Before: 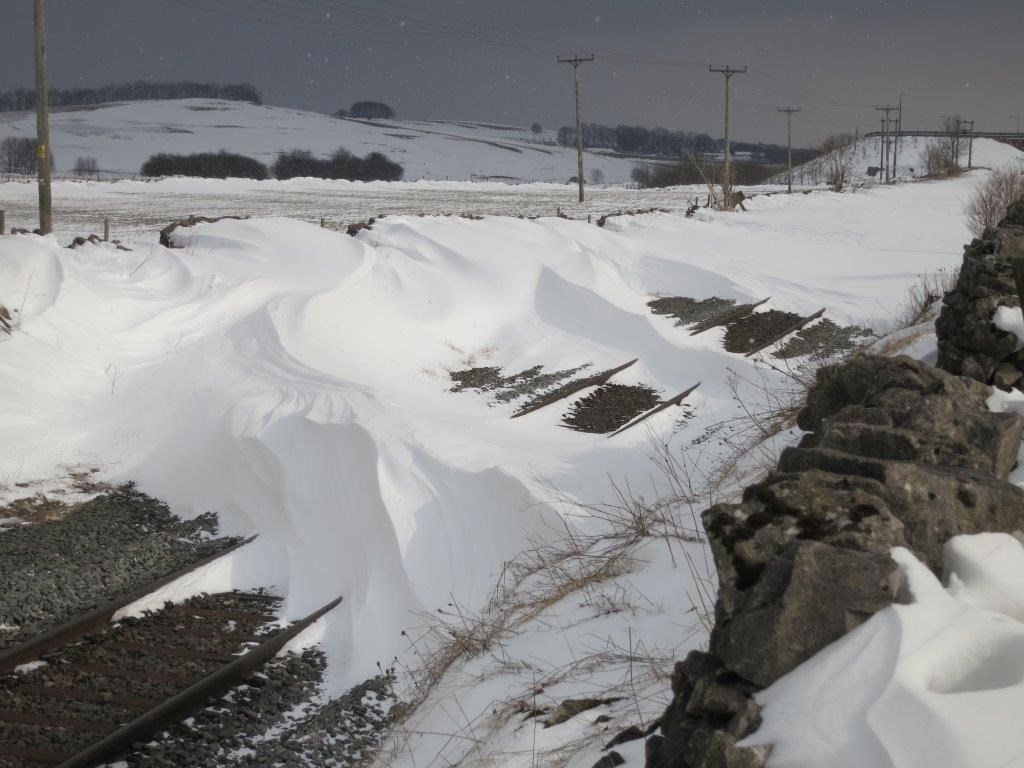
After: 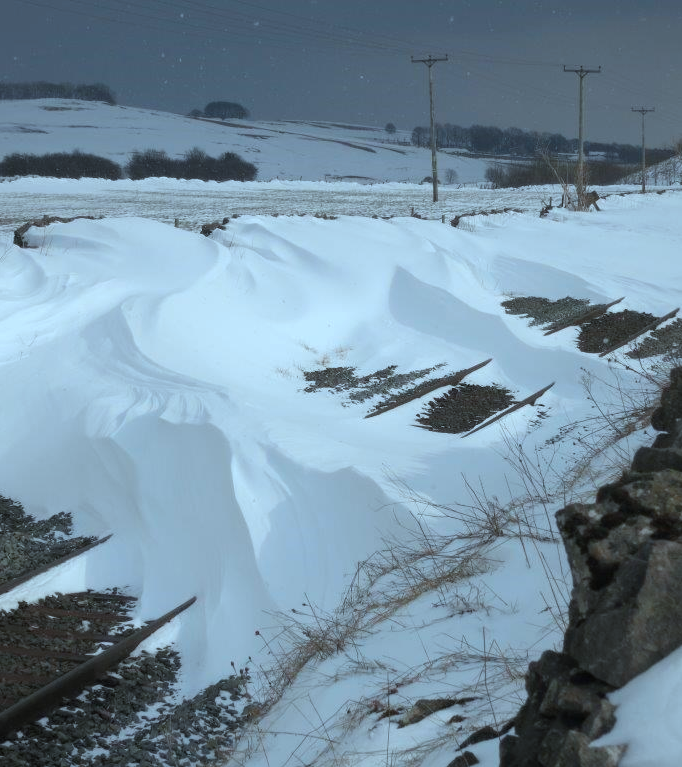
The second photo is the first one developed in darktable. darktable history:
color correction: highlights a* -10.59, highlights b* -19.47
crop and rotate: left 14.299%, right 19.082%
